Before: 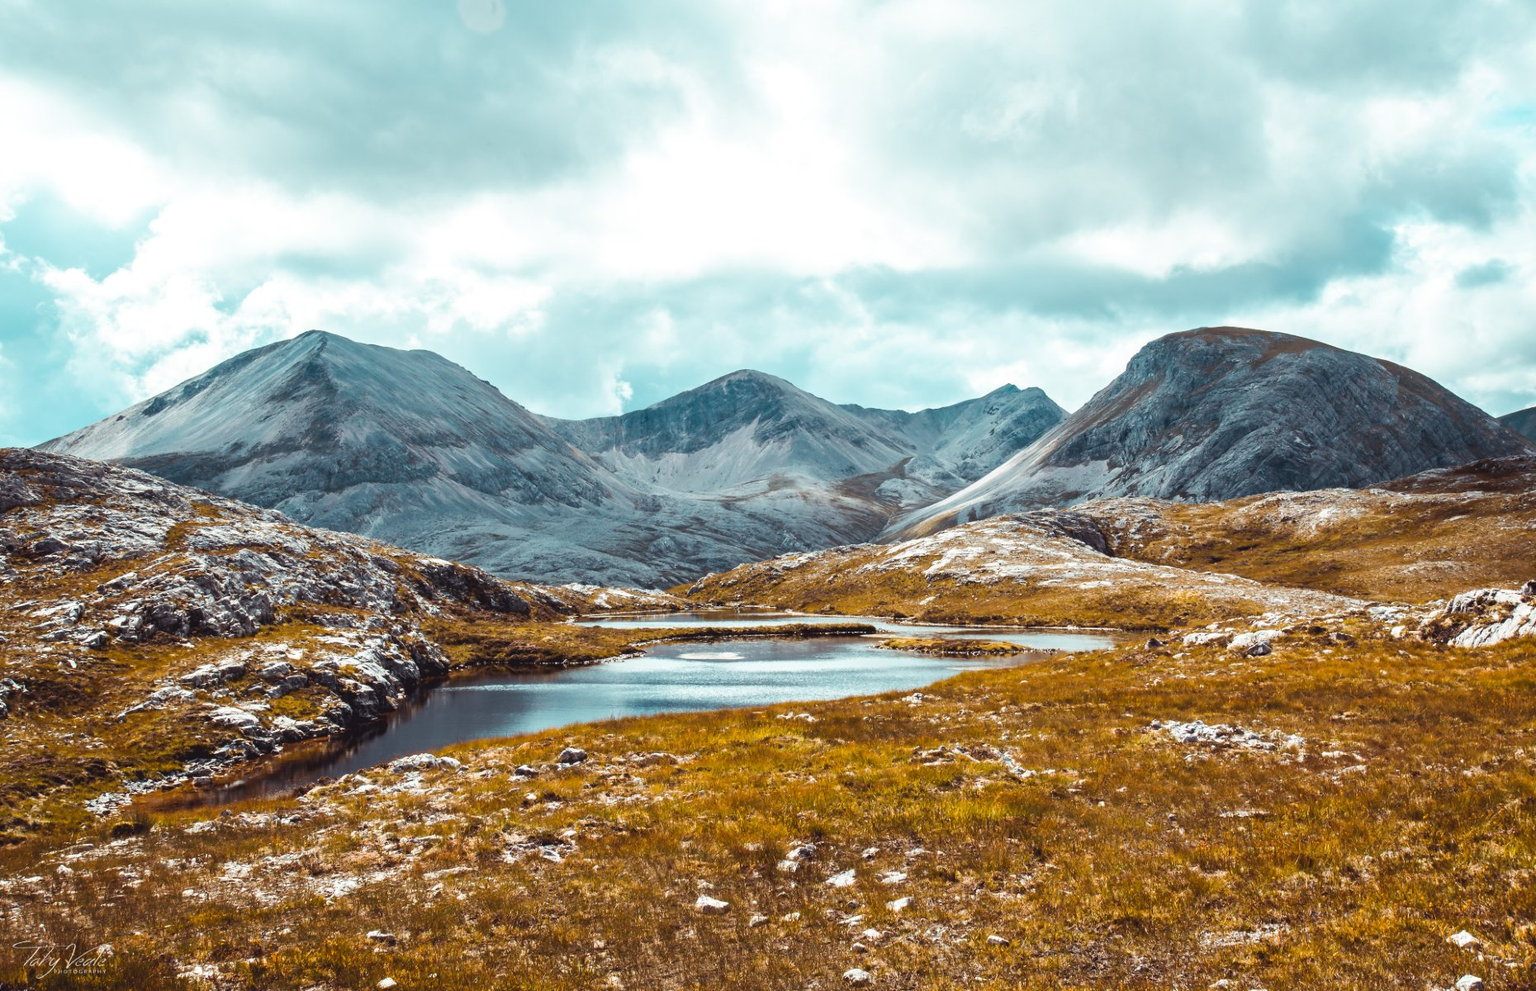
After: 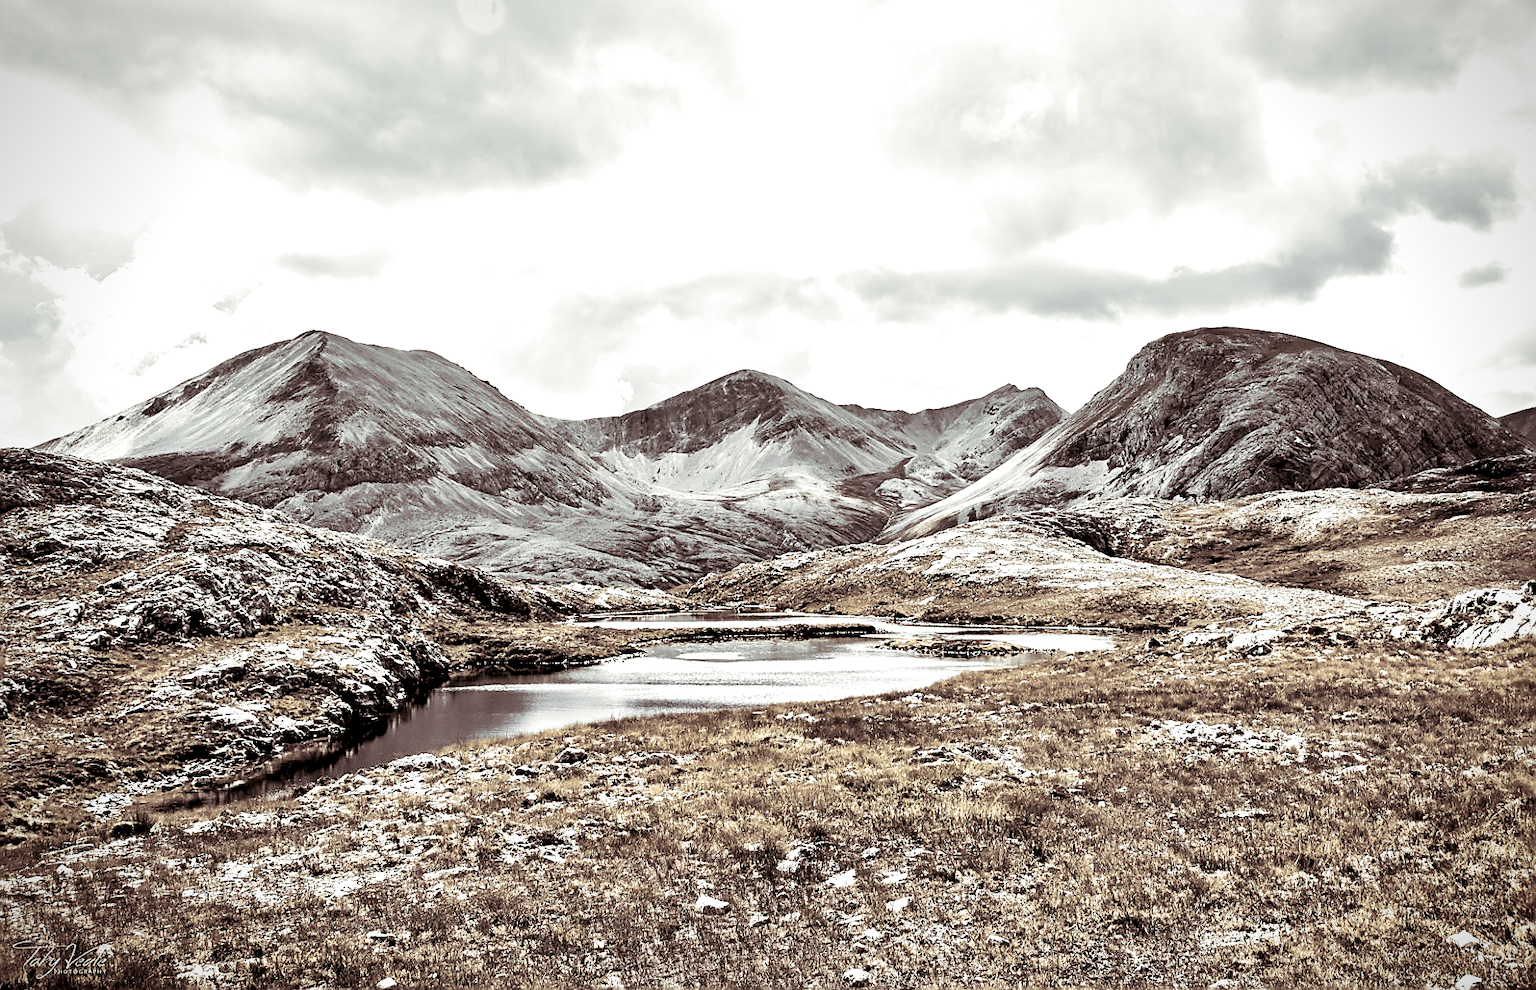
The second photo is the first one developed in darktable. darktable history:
exposure: exposure 0.2 EV, compensate highlight preservation false
shadows and highlights: shadows 32, highlights -32, soften with gaussian
tone curve: curves: ch0 [(0, 0) (0.004, 0.001) (0.133, 0.112) (0.325, 0.362) (0.832, 0.893) (1, 1)], color space Lab, linked channels, preserve colors none
contrast brightness saturation: brightness 0.18, saturation -0.5
vignetting: fall-off start 88.53%, fall-off radius 44.2%, saturation 0.376, width/height ratio 1.161
levels: levels [0.116, 0.574, 1]
color zones: curves: ch1 [(0, 0.831) (0.08, 0.771) (0.157, 0.268) (0.241, 0.207) (0.562, -0.005) (0.714, -0.013) (0.876, 0.01) (1, 0.831)]
split-toning: shadows › saturation 0.24, highlights › hue 54°, highlights › saturation 0.24
contrast equalizer: octaves 7, y [[0.528, 0.548, 0.563, 0.562, 0.546, 0.526], [0.55 ×6], [0 ×6], [0 ×6], [0 ×6]]
color correction: highlights a* -5.3, highlights b* 9.8, shadows a* 9.8, shadows b* 24.26
local contrast: mode bilateral grid, contrast 25, coarseness 60, detail 151%, midtone range 0.2
sharpen: radius 1.4, amount 1.25, threshold 0.7
